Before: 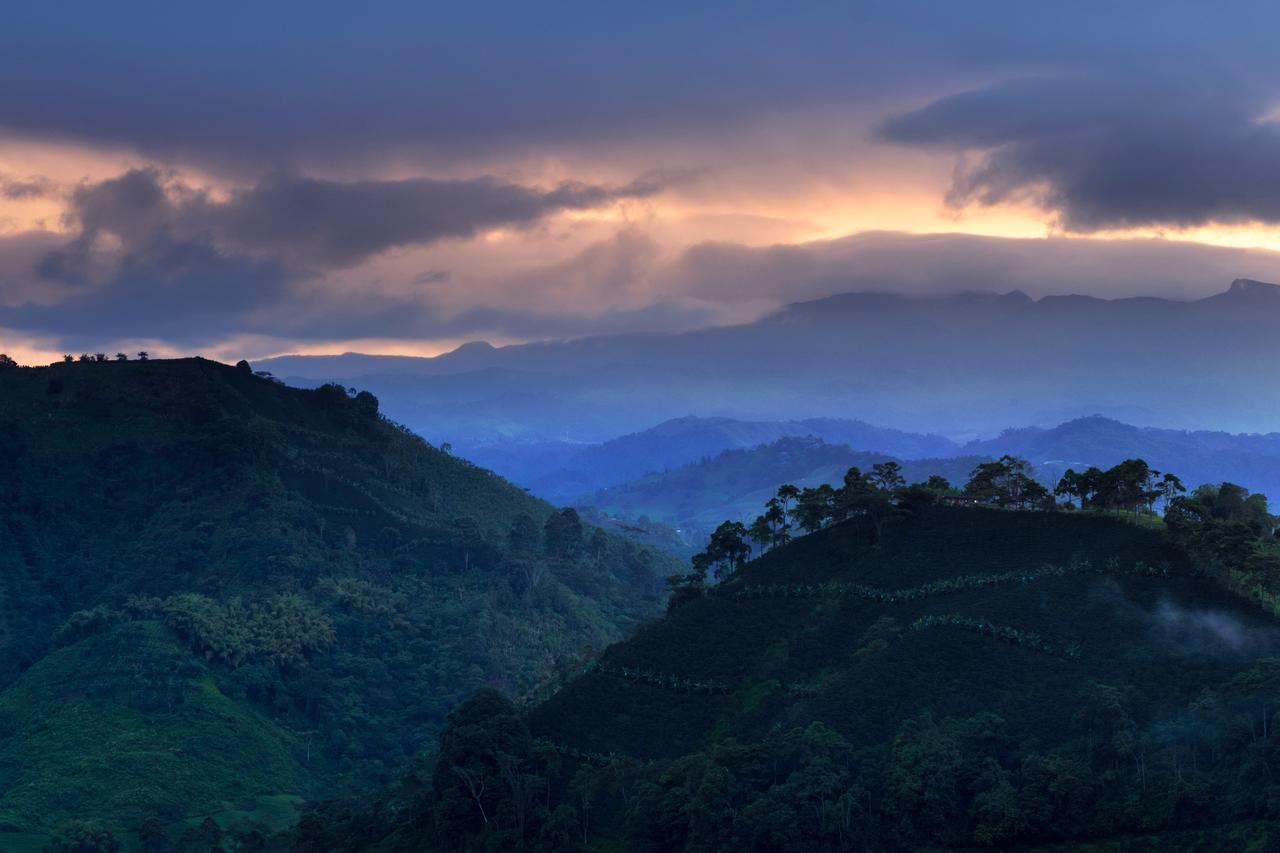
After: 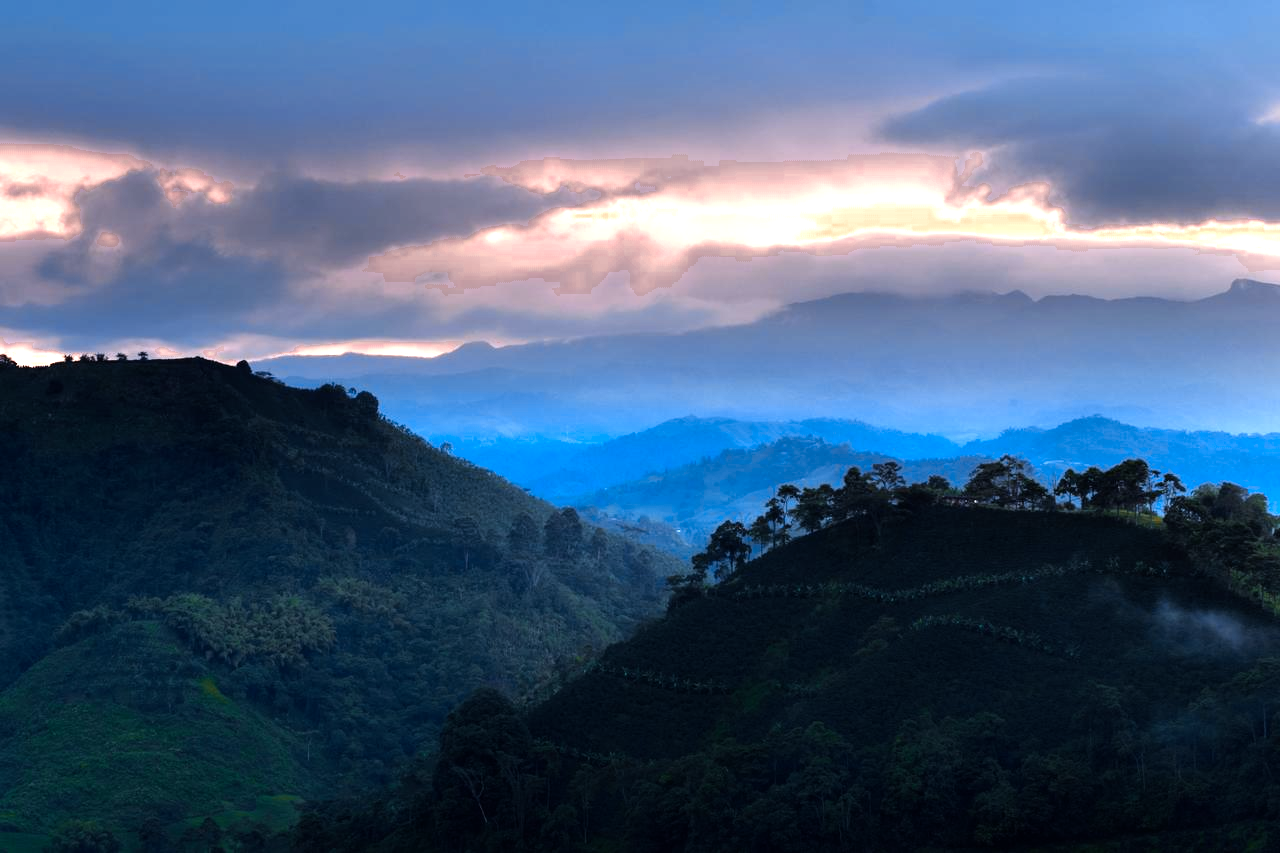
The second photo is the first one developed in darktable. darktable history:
color zones: curves: ch0 [(0.006, 0.385) (0.143, 0.563) (0.243, 0.321) (0.352, 0.464) (0.516, 0.456) (0.625, 0.5) (0.75, 0.5) (0.875, 0.5)]; ch1 [(0, 0.5) (0.134, 0.504) (0.246, 0.463) (0.421, 0.515) (0.5, 0.56) (0.625, 0.5) (0.75, 0.5) (0.875, 0.5)]; ch2 [(0, 0.5) (0.131, 0.426) (0.307, 0.289) (0.38, 0.188) (0.513, 0.216) (0.625, 0.548) (0.75, 0.468) (0.838, 0.396) (0.971, 0.311)]
tone equalizer: -8 EV -1.05 EV, -7 EV -1.01 EV, -6 EV -0.891 EV, -5 EV -0.587 EV, -3 EV 0.547 EV, -2 EV 0.877 EV, -1 EV 0.997 EV, +0 EV 1.07 EV
